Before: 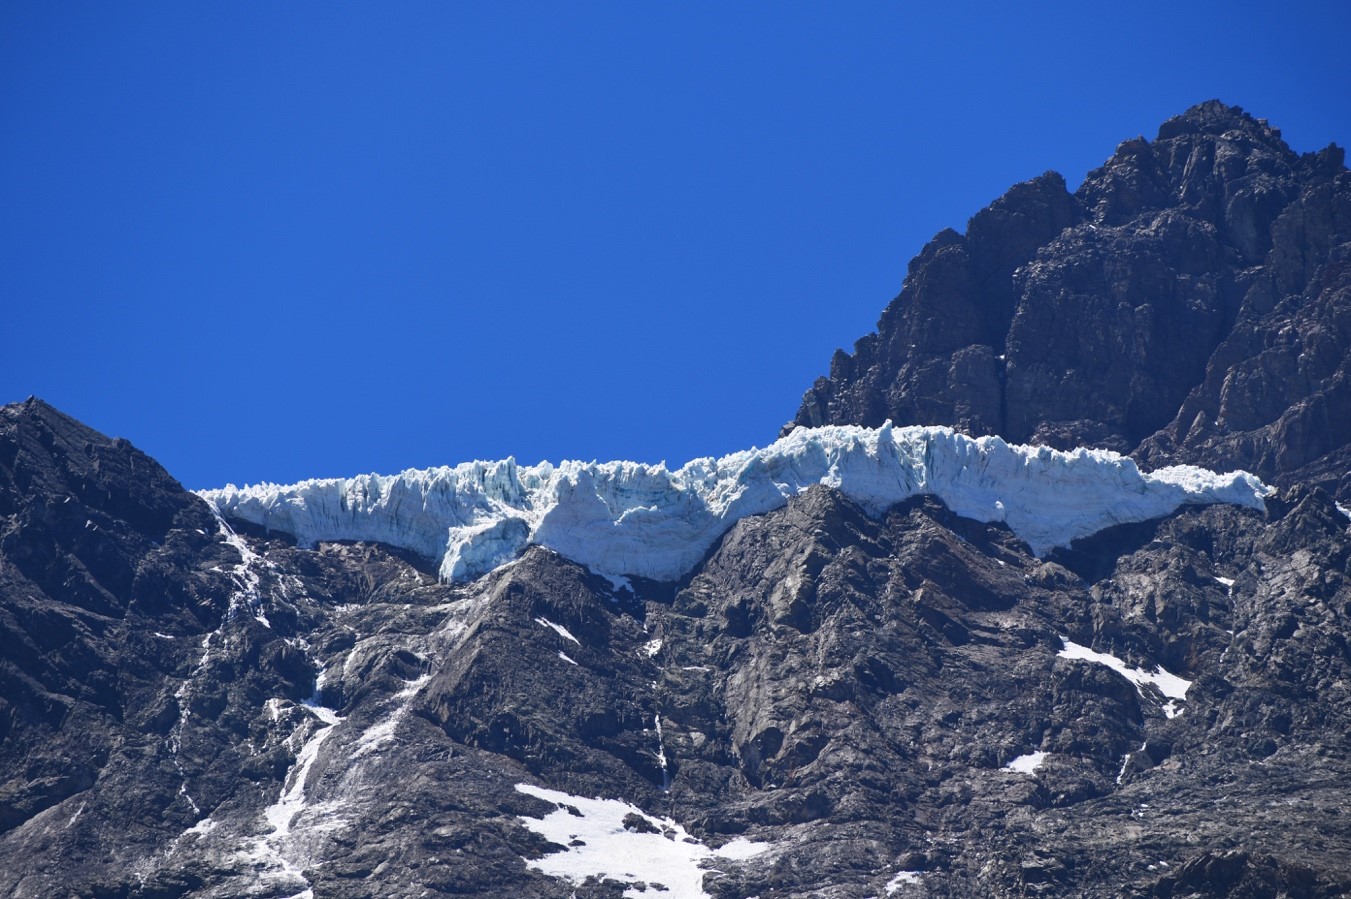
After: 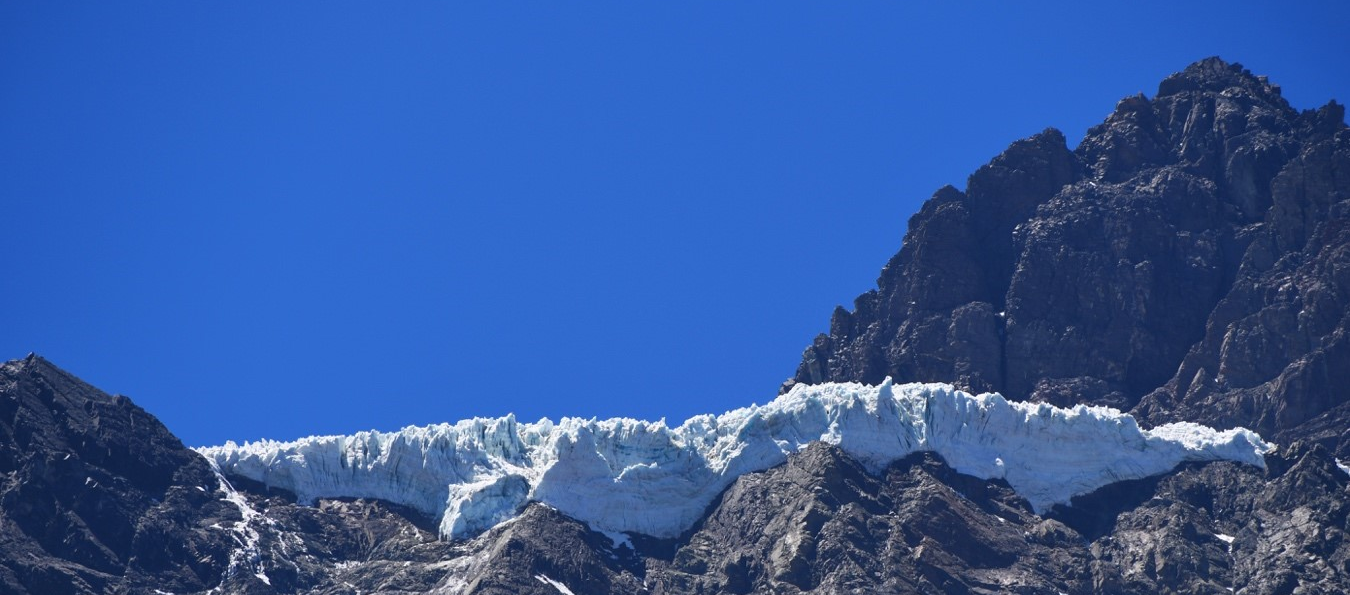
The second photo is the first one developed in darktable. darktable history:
crop and rotate: top 4.915%, bottom 28.894%
